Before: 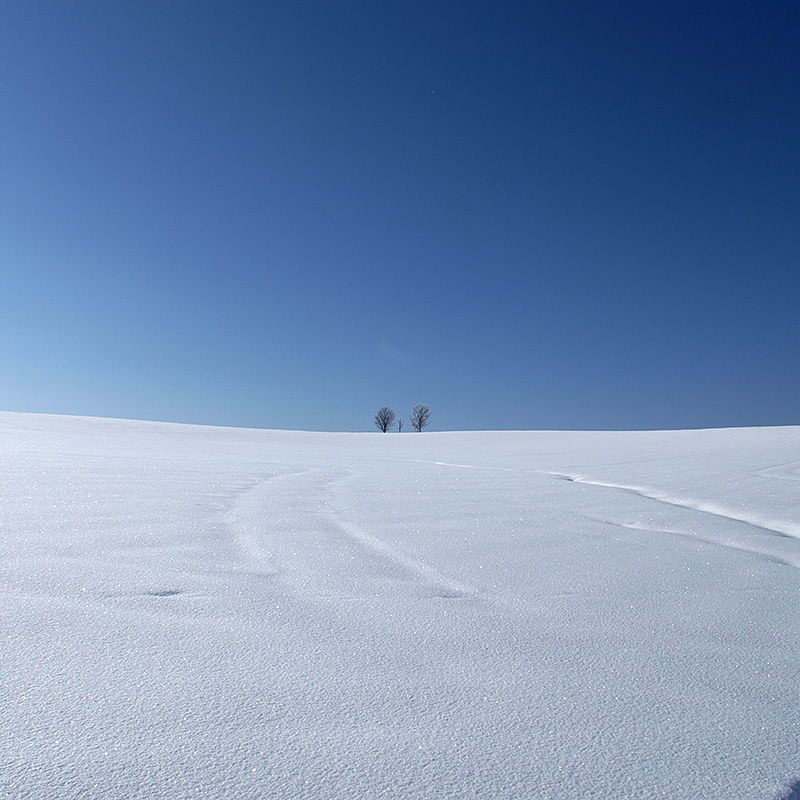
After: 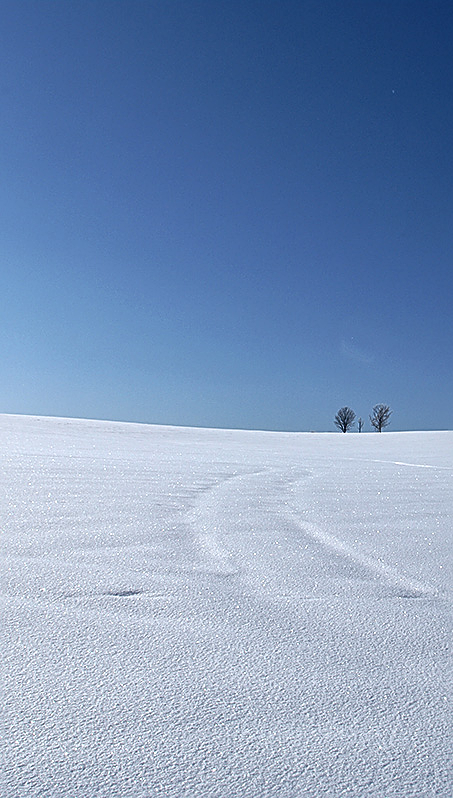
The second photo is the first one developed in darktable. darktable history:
crop: left 5.104%, right 38.247%
sharpen: on, module defaults
local contrast: mode bilateral grid, contrast 20, coarseness 20, detail 150%, midtone range 0.2
